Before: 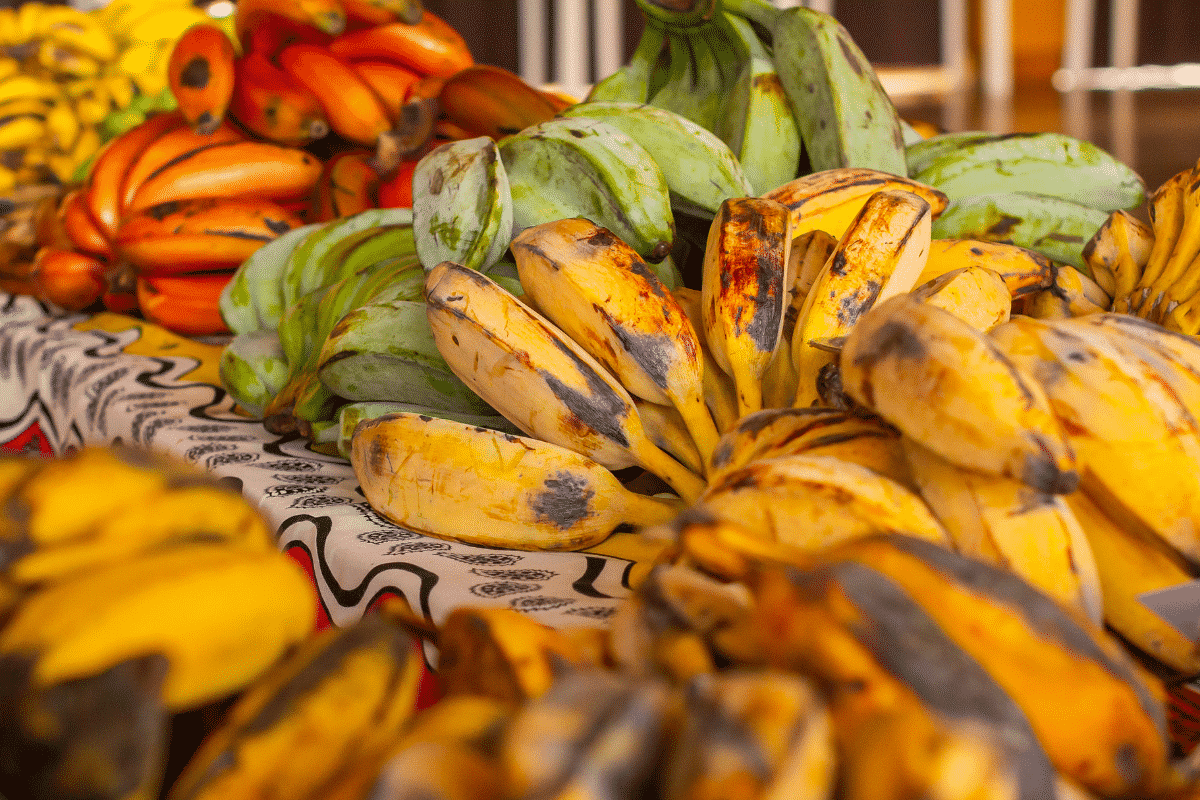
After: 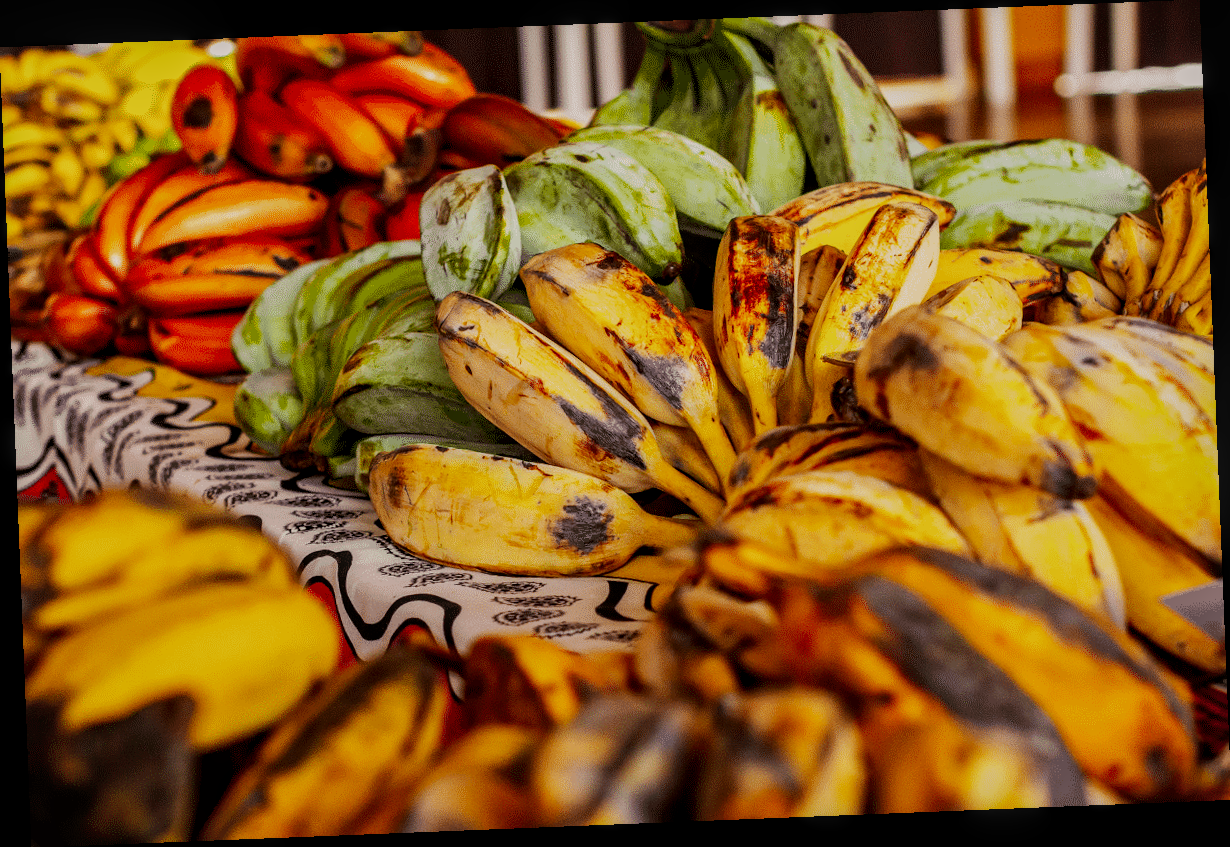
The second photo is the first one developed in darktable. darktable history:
rotate and perspective: rotation -2.29°, automatic cropping off
exposure: exposure -0.242 EV, compensate highlight preservation false
white balance: red 0.984, blue 1.059
sigmoid: contrast 1.69, skew -0.23, preserve hue 0%, red attenuation 0.1, red rotation 0.035, green attenuation 0.1, green rotation -0.017, blue attenuation 0.15, blue rotation -0.052, base primaries Rec2020
local contrast: on, module defaults
